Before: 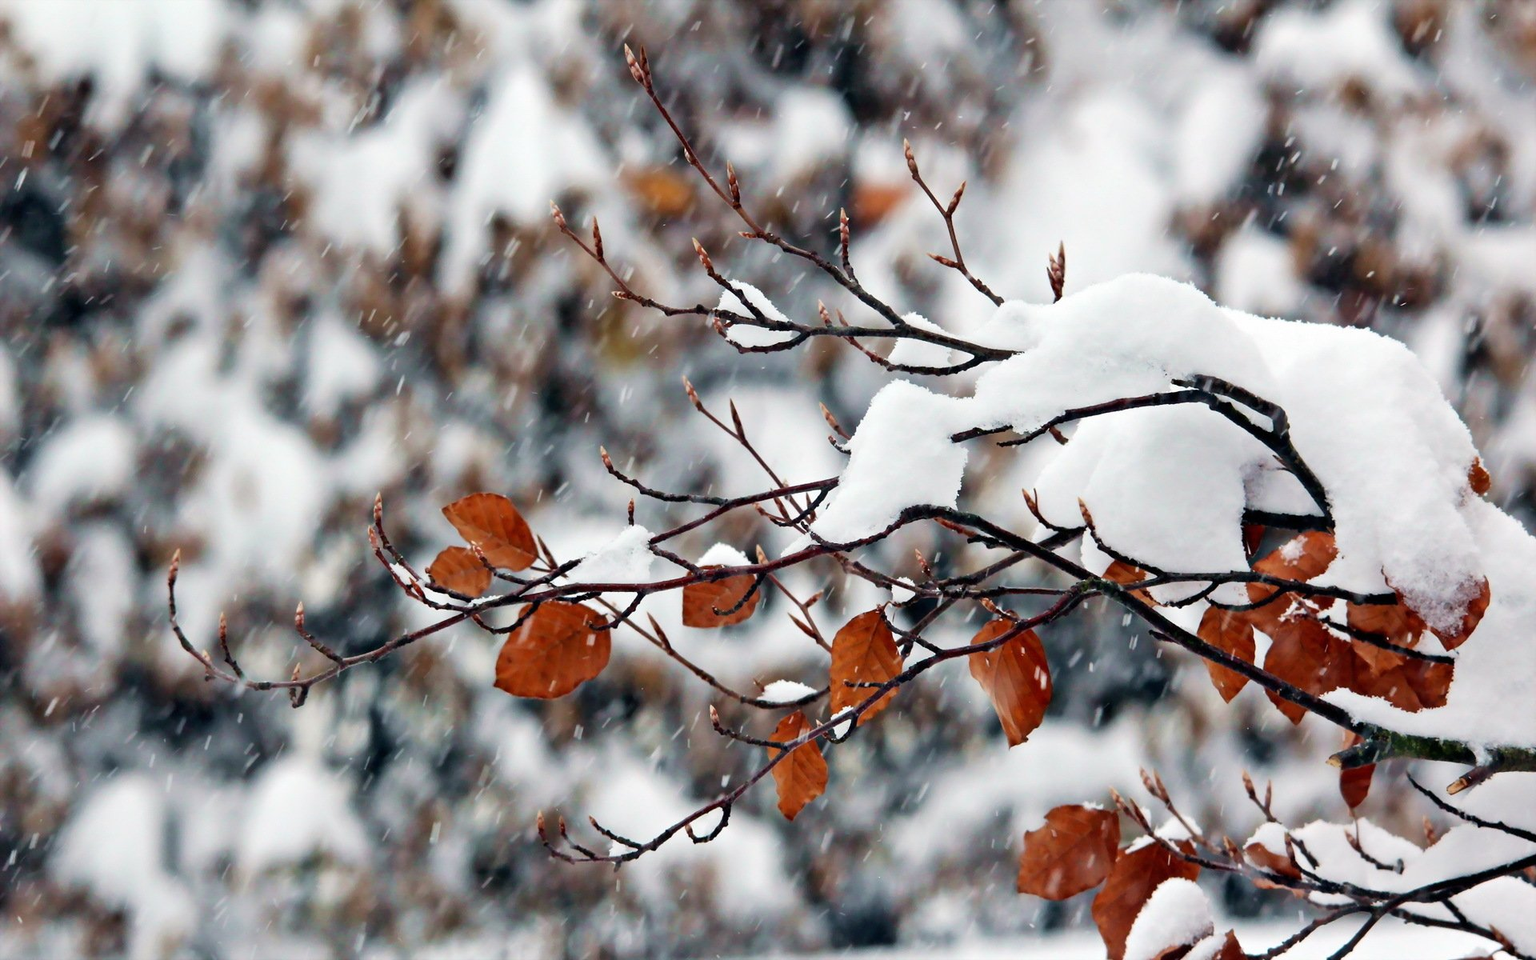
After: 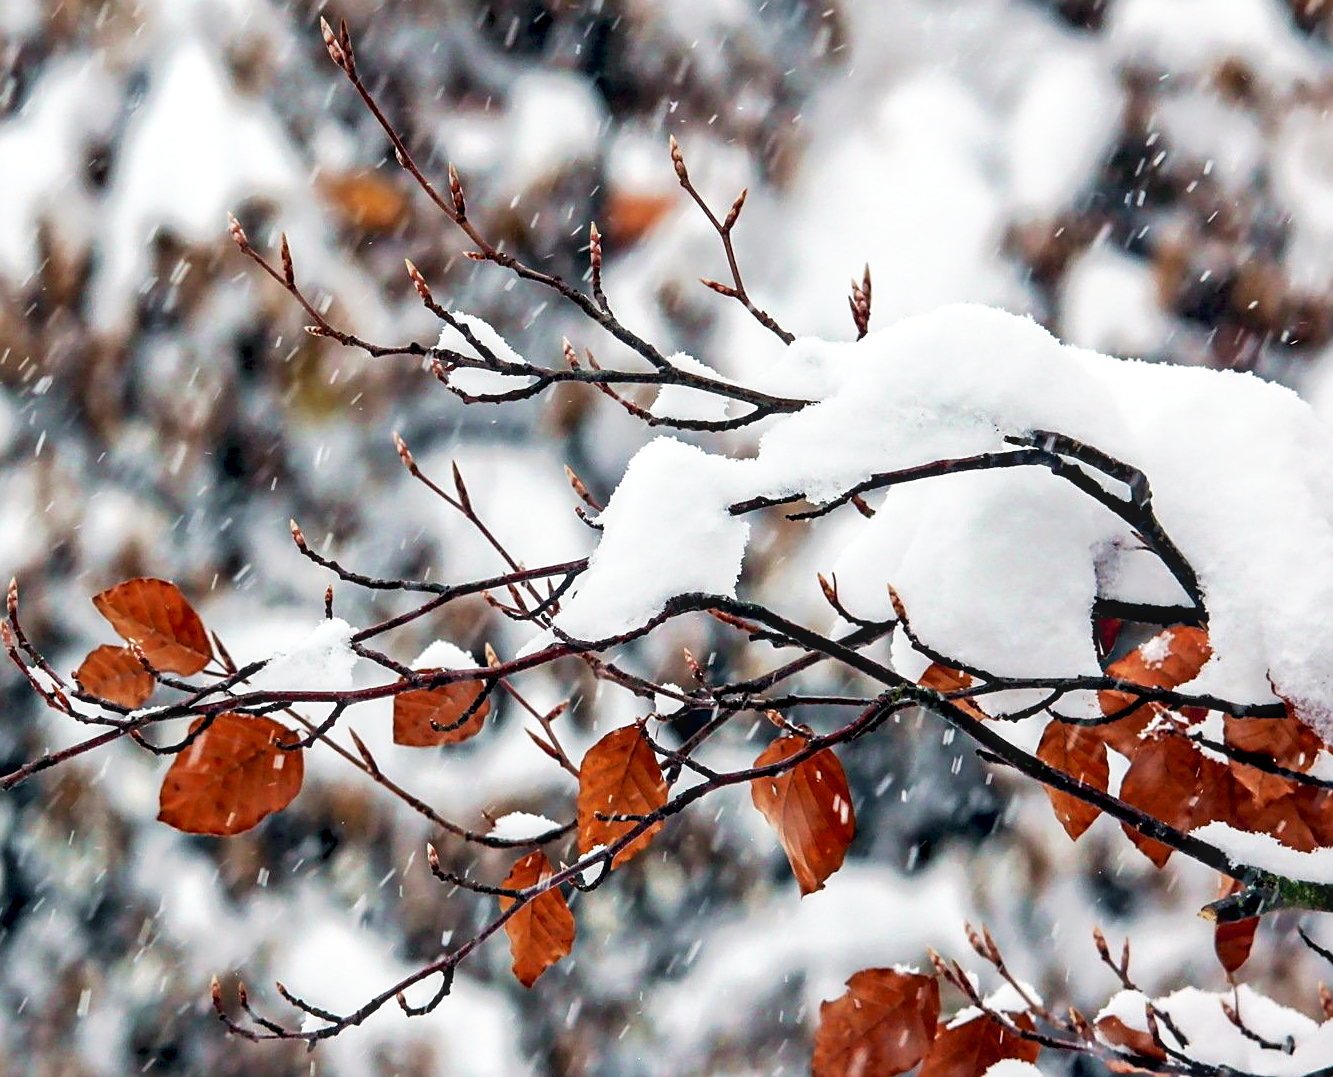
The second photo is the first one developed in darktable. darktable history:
tone curve: curves: ch0 [(0, 0) (0.003, 0.024) (0.011, 0.029) (0.025, 0.044) (0.044, 0.072) (0.069, 0.104) (0.1, 0.131) (0.136, 0.159) (0.177, 0.191) (0.224, 0.245) (0.277, 0.298) (0.335, 0.354) (0.399, 0.428) (0.468, 0.503) (0.543, 0.596) (0.623, 0.684) (0.709, 0.781) (0.801, 0.843) (0.898, 0.946) (1, 1)], preserve colors none
local contrast: on, module defaults
exposure: black level correction 0.005, exposure 0.015 EV, compensate highlight preservation false
crop and rotate: left 23.99%, top 3.182%, right 6.556%, bottom 7.037%
sharpen: on, module defaults
